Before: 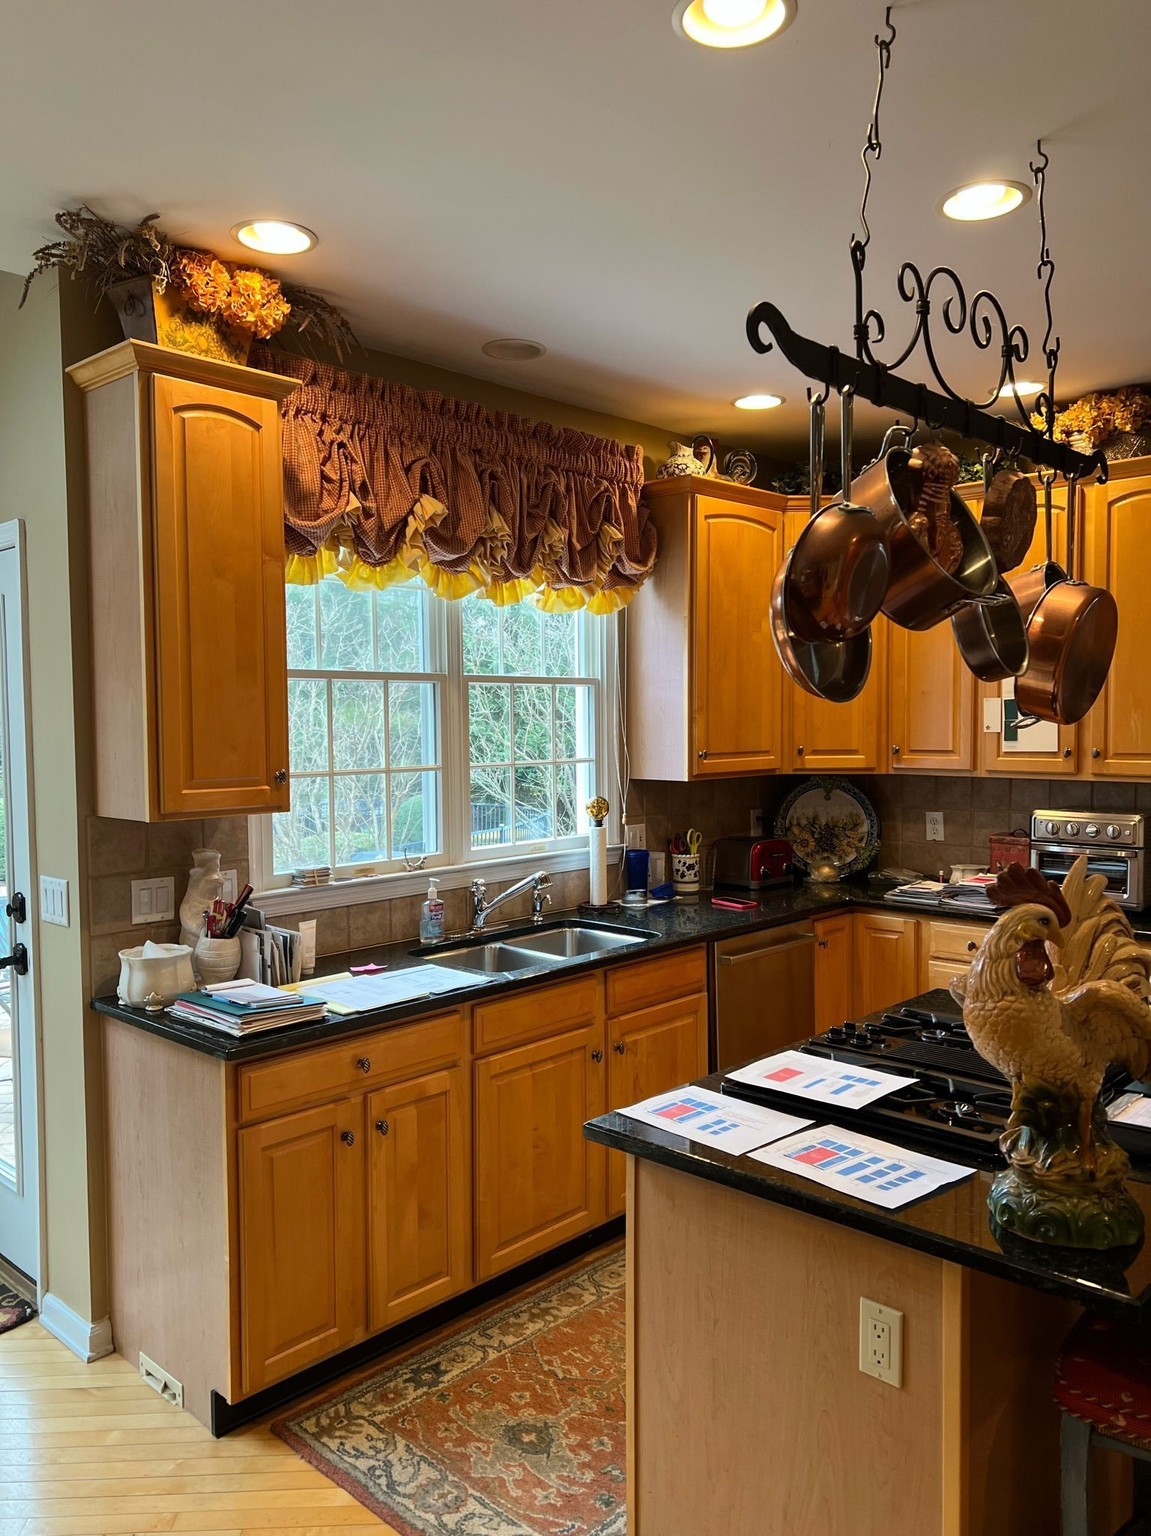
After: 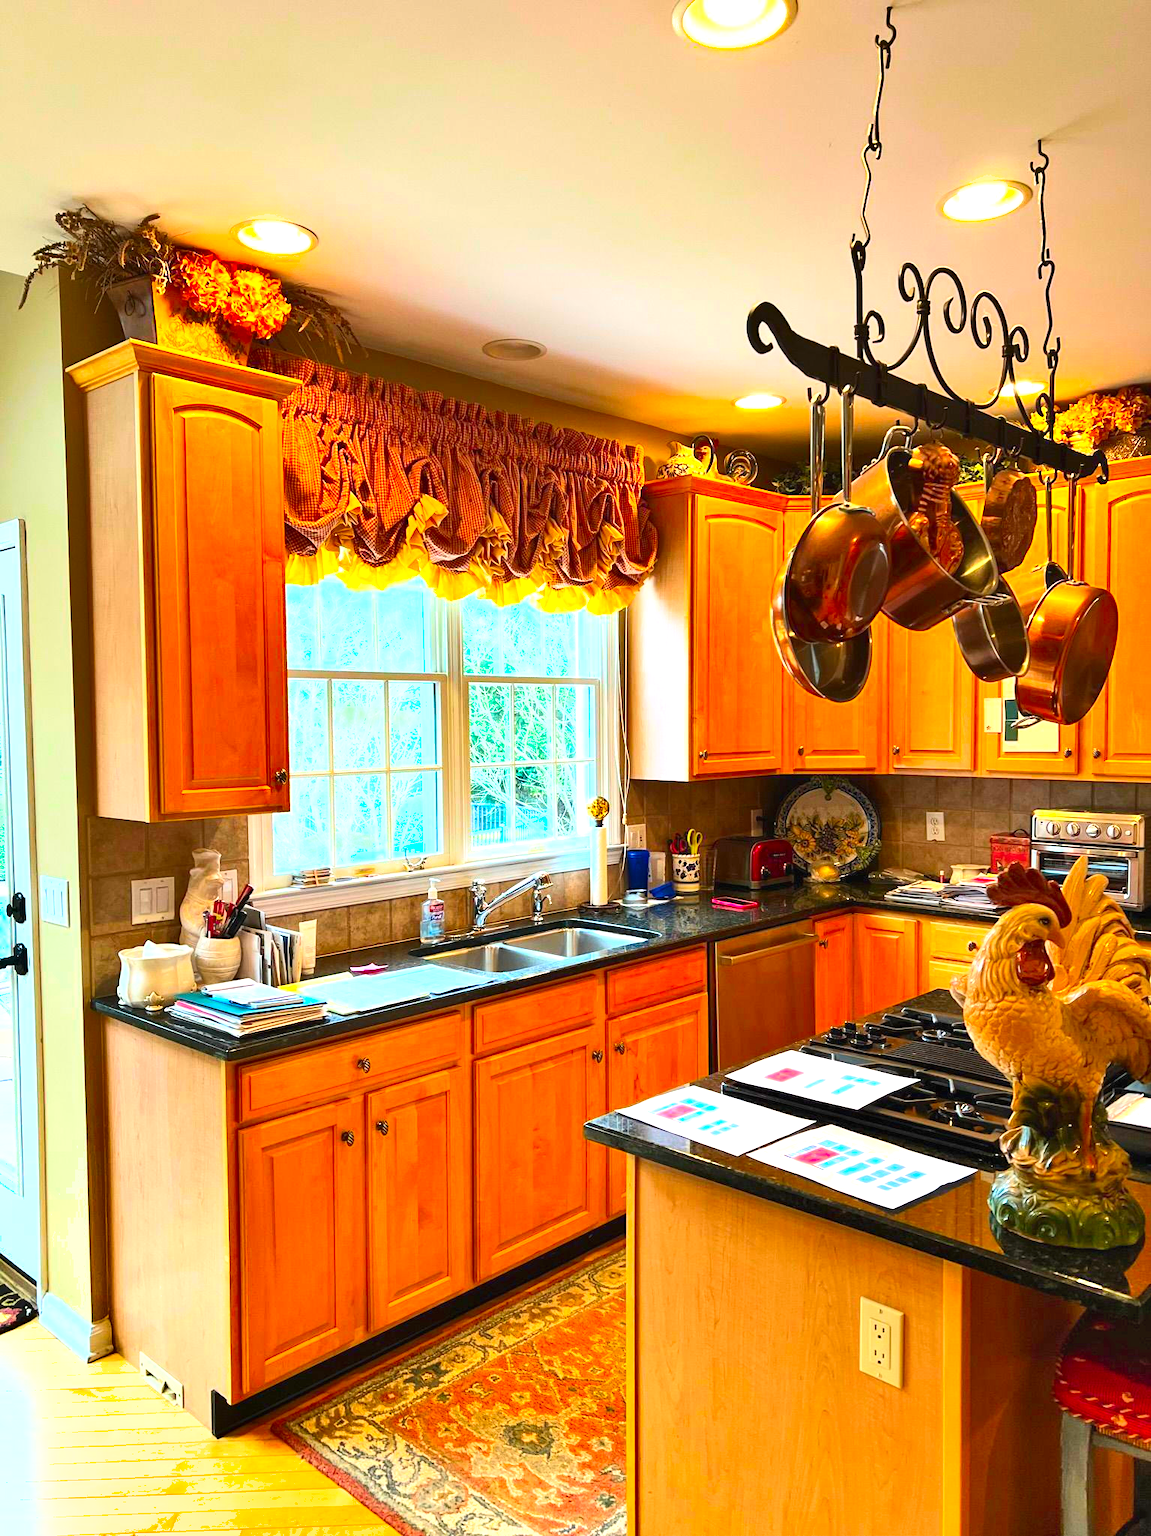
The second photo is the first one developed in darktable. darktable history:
shadows and highlights: shadows 60.68, soften with gaussian
exposure: black level correction 0, exposure 1.2 EV, compensate highlight preservation false
contrast brightness saturation: contrast 0.201, brightness 0.195, saturation 0.801
